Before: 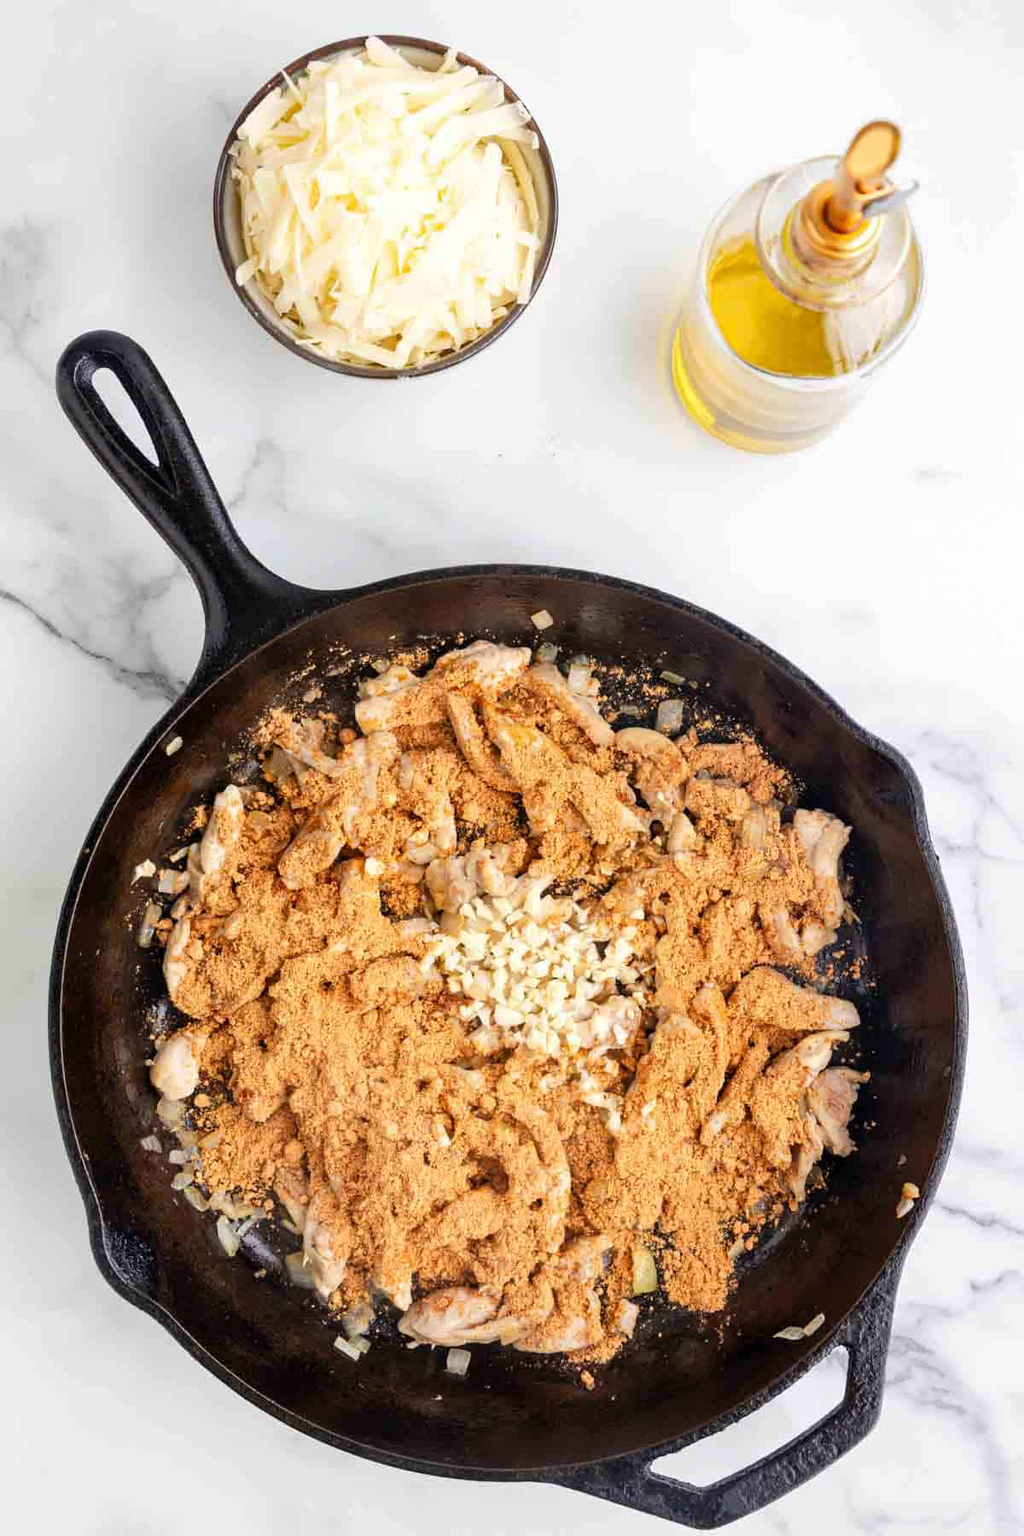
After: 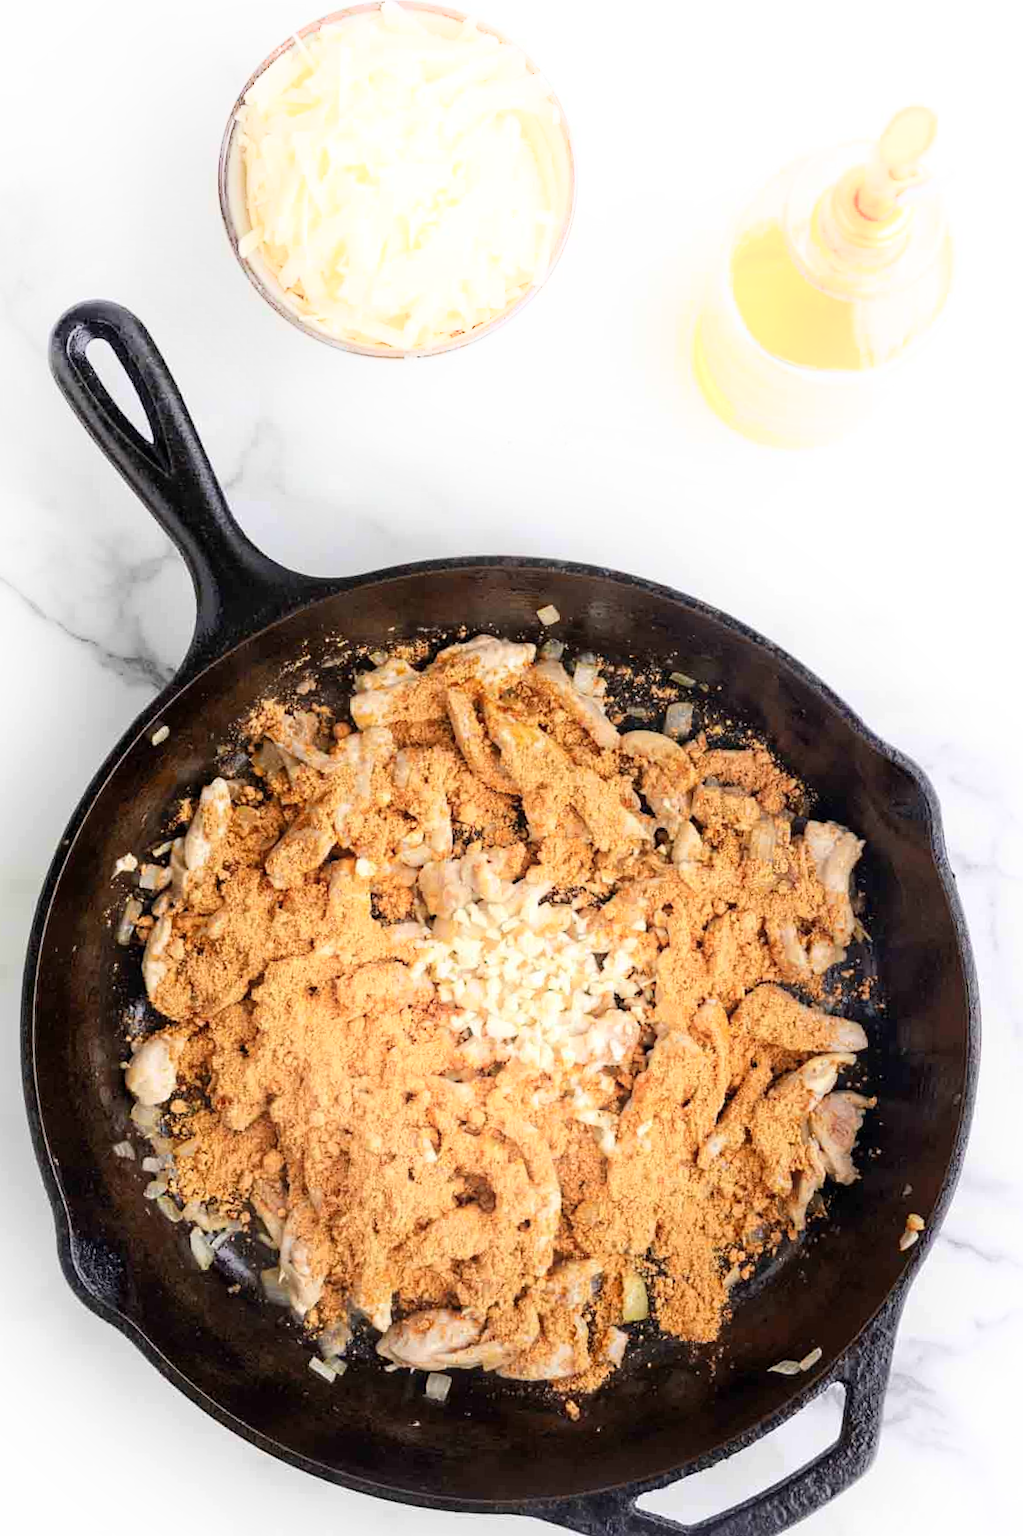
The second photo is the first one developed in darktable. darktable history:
crop and rotate: angle -1.69°
shadows and highlights: shadows -54.3, highlights 86.09, soften with gaussian
